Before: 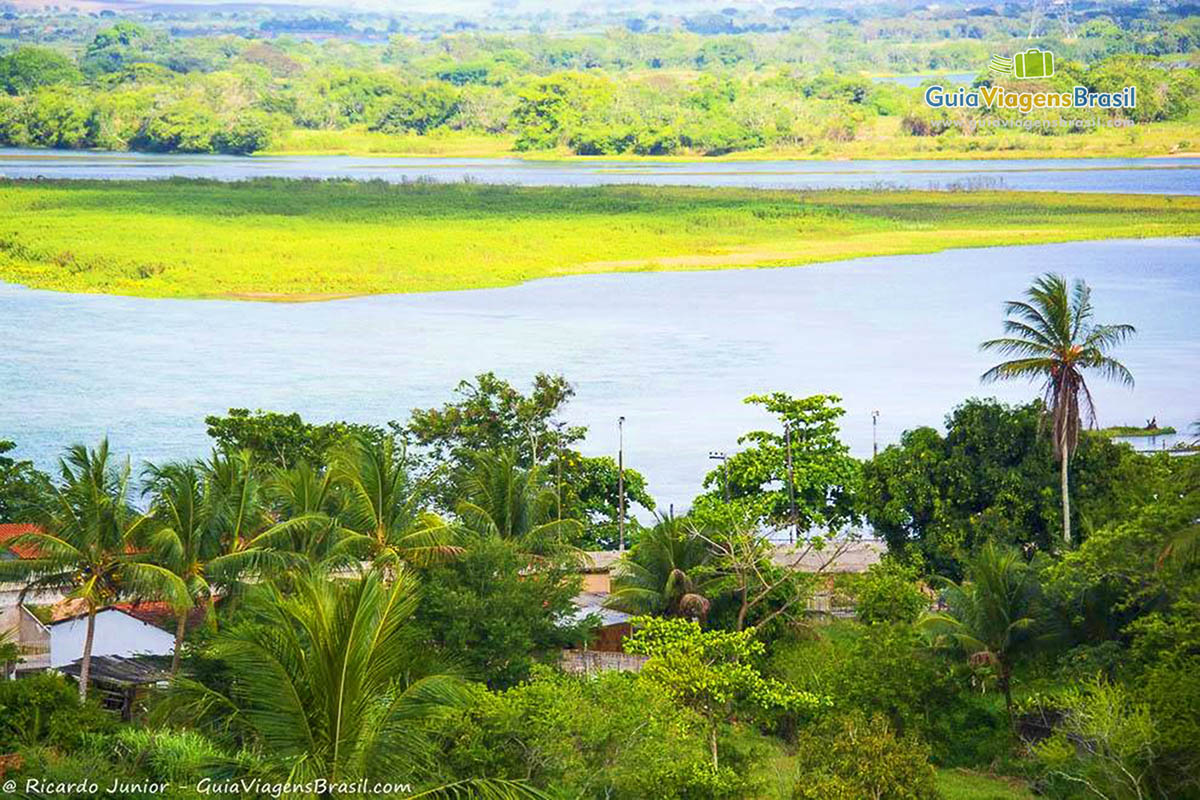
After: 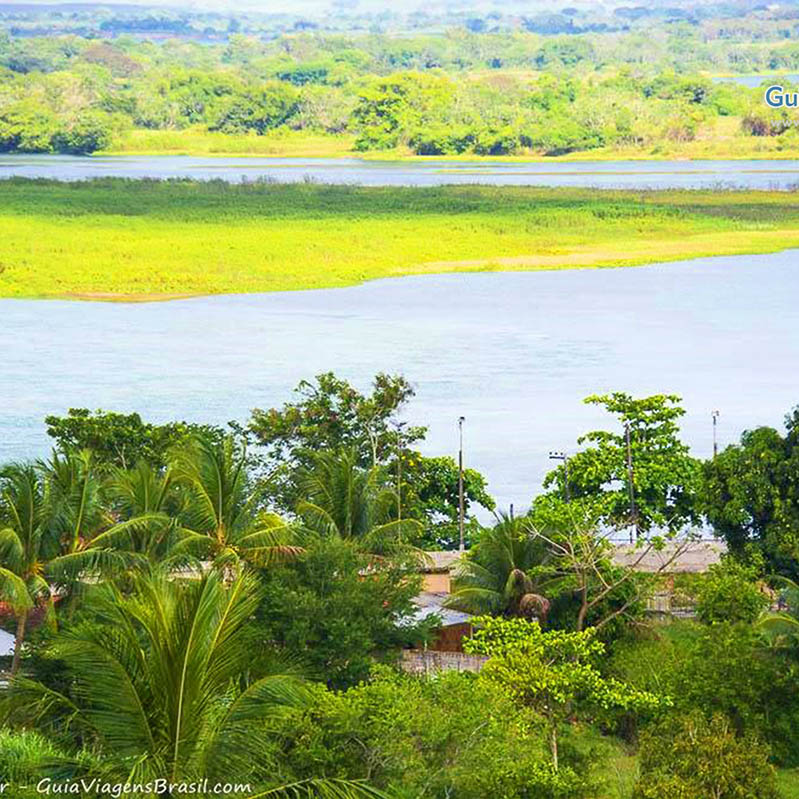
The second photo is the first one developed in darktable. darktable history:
crop and rotate: left 13.342%, right 19.991%
